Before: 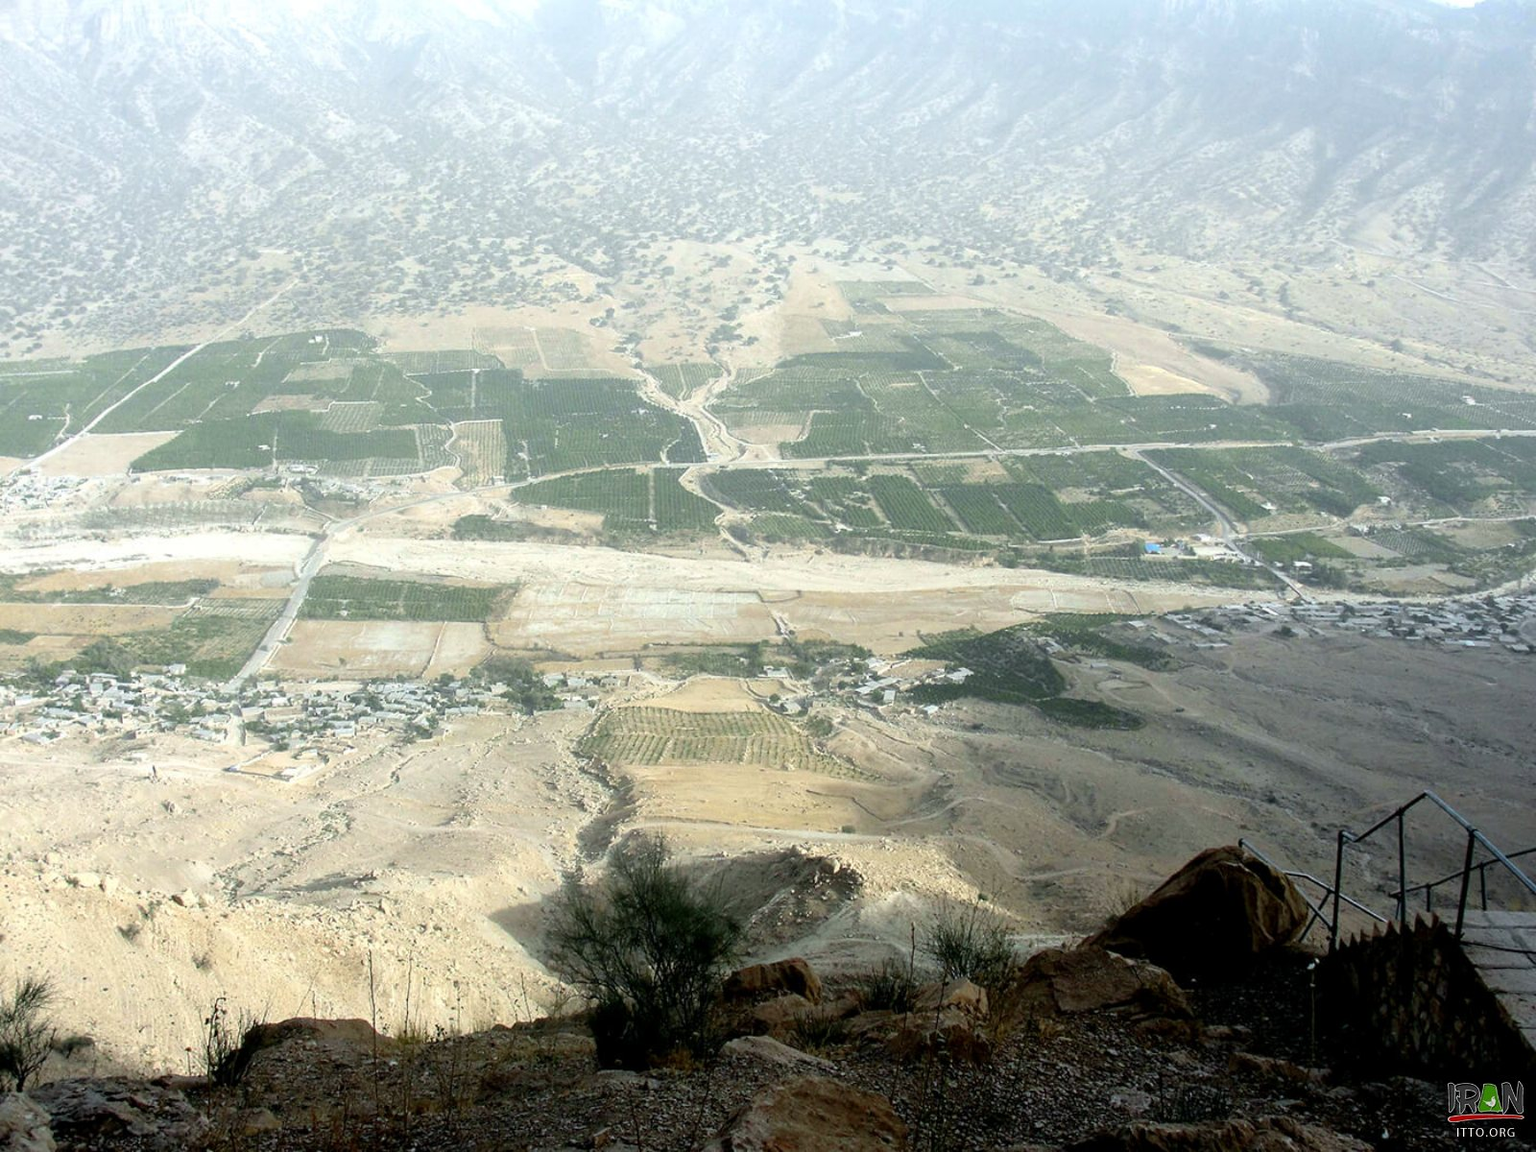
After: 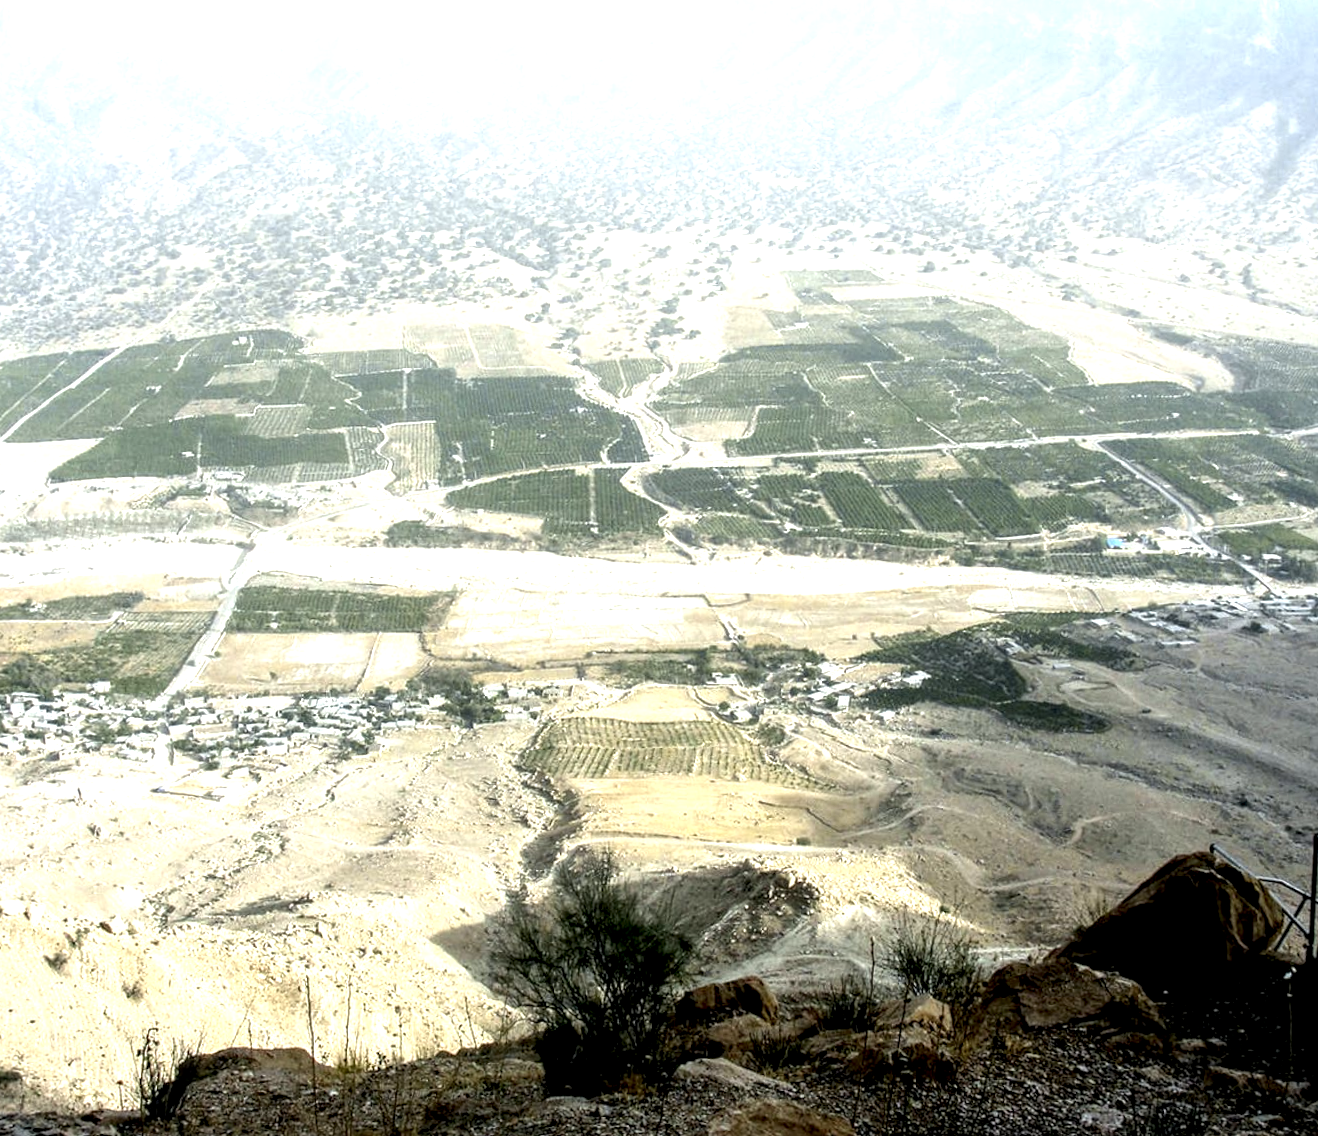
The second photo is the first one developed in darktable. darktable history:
exposure: black level correction 0.001, exposure 0.5 EV, compensate exposure bias true, compensate highlight preservation false
color contrast: green-magenta contrast 0.8, blue-yellow contrast 1.1, unbound 0
local contrast: highlights 65%, shadows 54%, detail 169%, midtone range 0.514
crop and rotate: angle 1°, left 4.281%, top 0.642%, right 11.383%, bottom 2.486%
